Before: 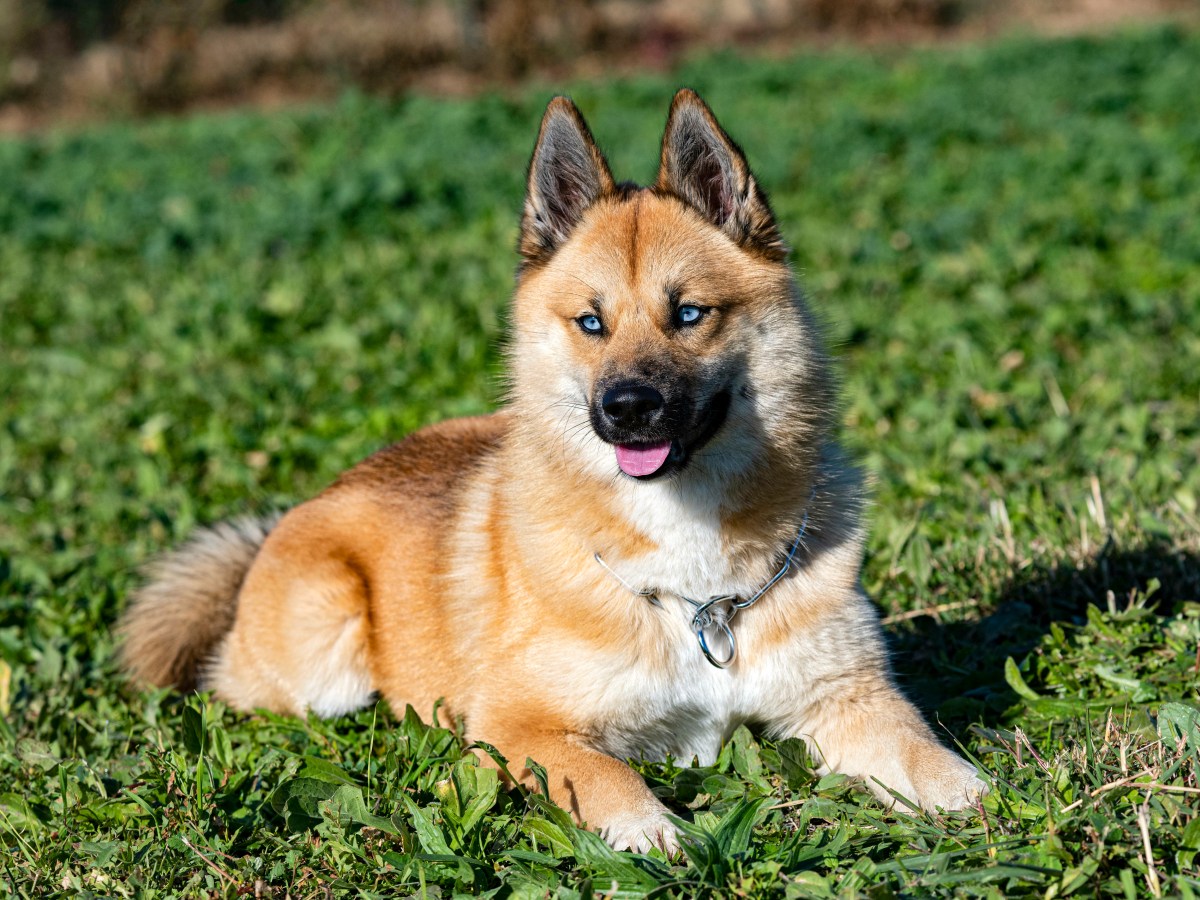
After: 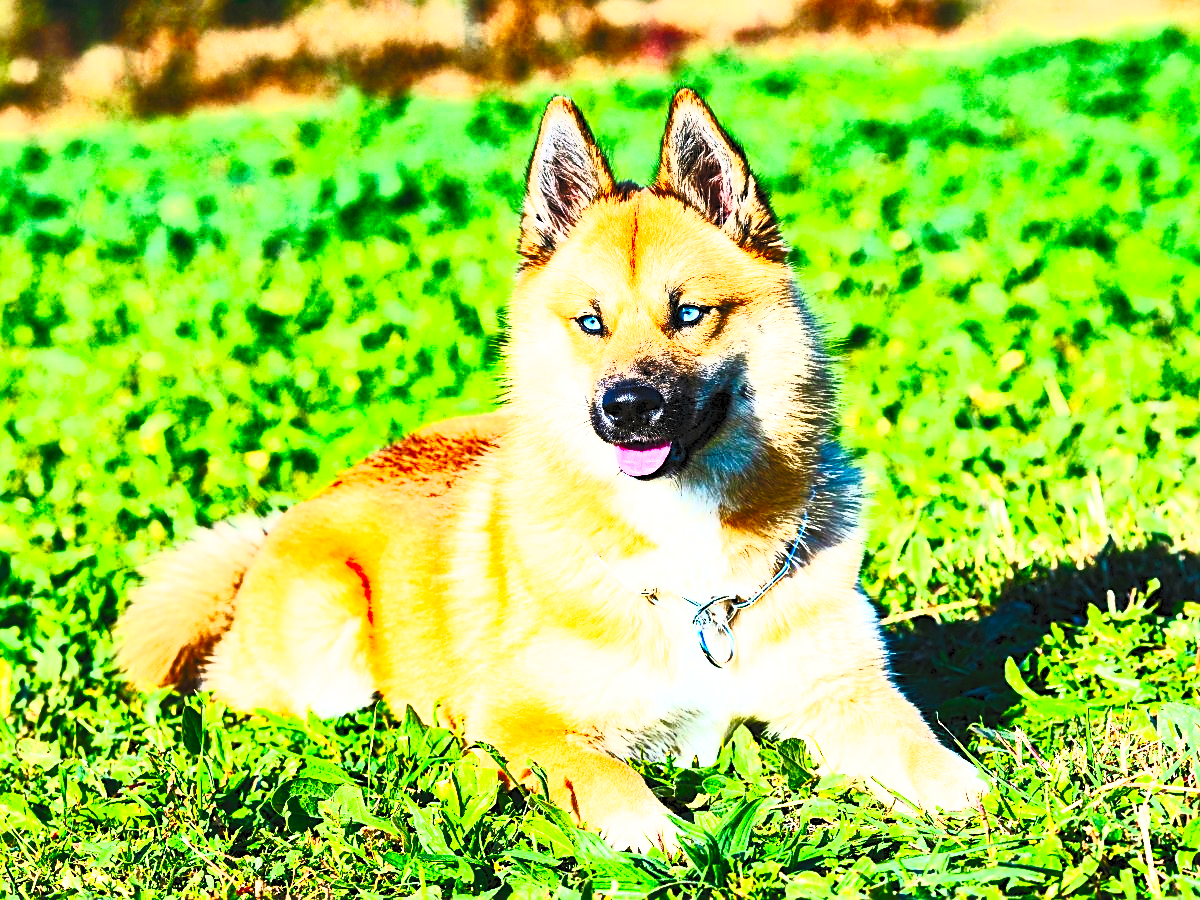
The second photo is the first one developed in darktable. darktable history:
base curve: curves: ch0 [(0, 0) (0.028, 0.03) (0.121, 0.232) (0.46, 0.748) (0.859, 0.968) (1, 1)], preserve colors none
sharpen: on, module defaults
contrast brightness saturation: contrast 1, brightness 1, saturation 1
